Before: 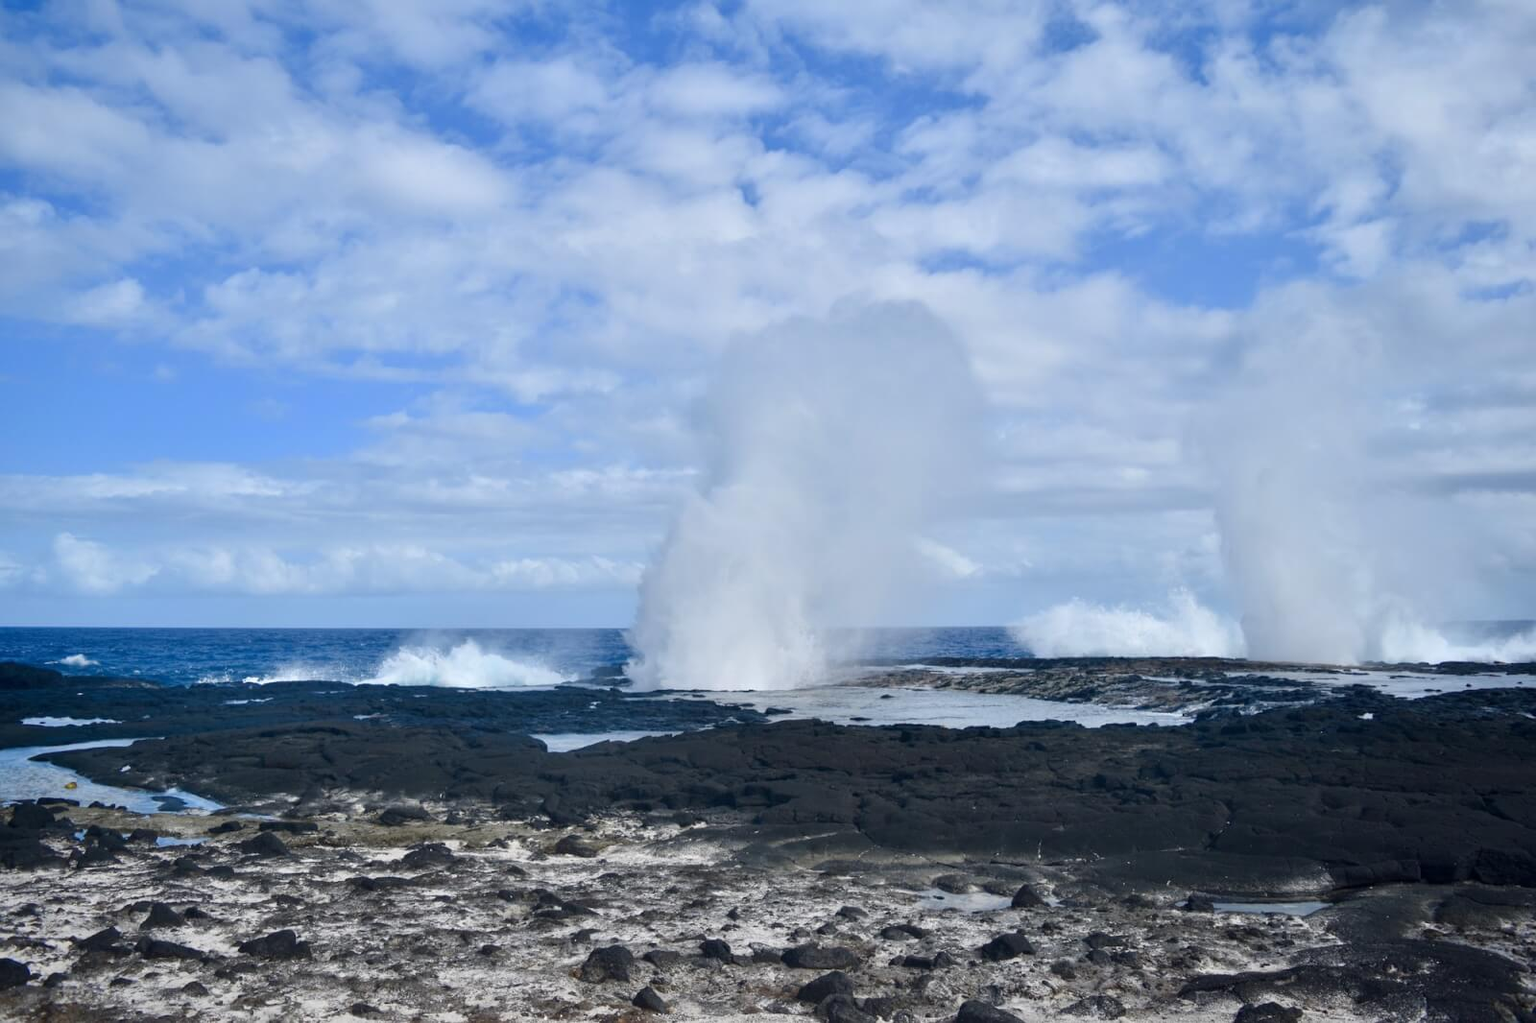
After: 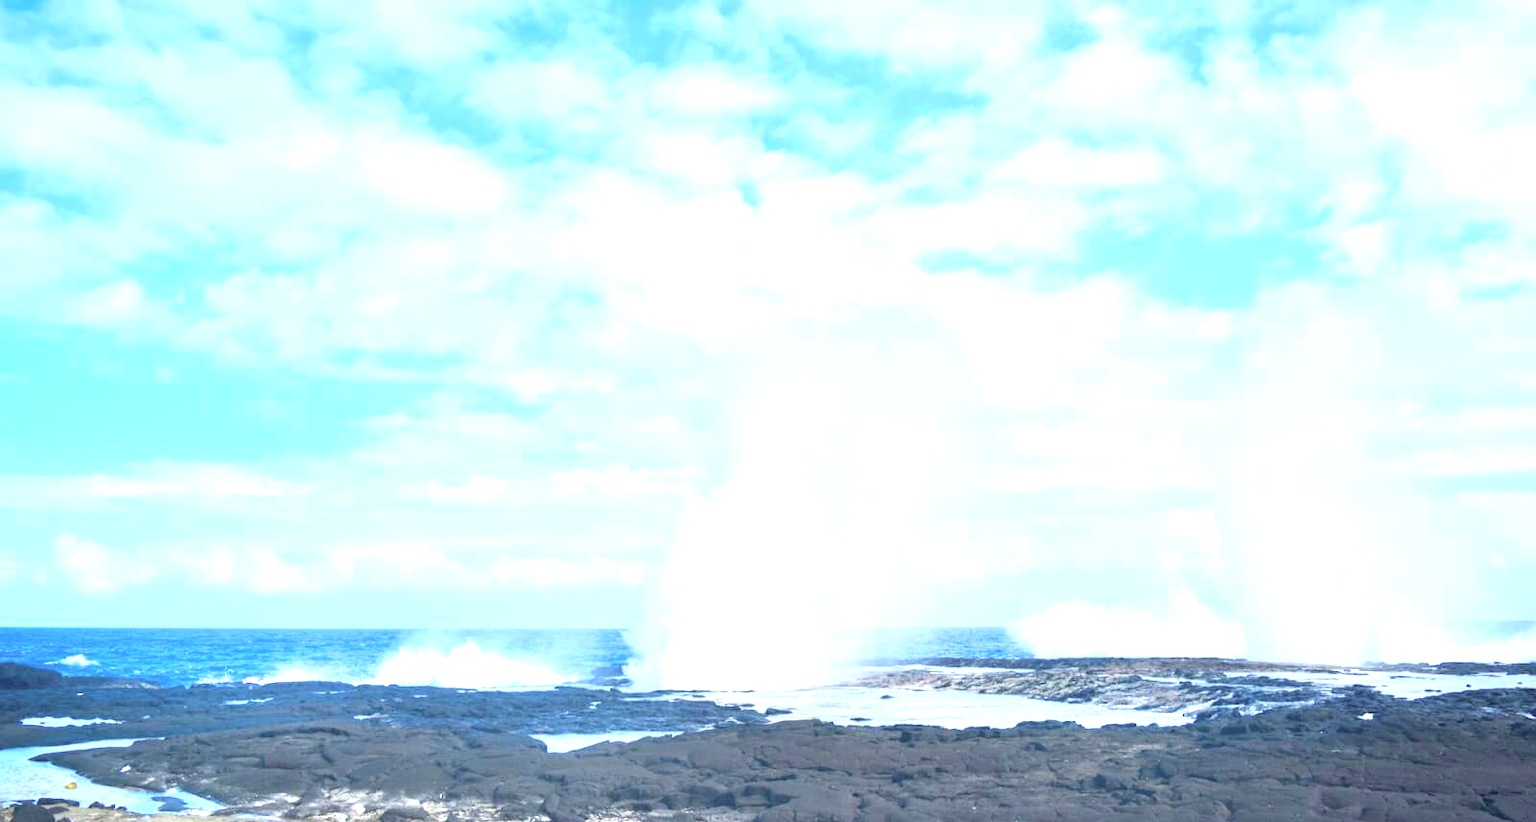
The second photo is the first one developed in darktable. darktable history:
crop: bottom 19.579%
exposure: black level correction 0, exposure 1.707 EV, compensate highlight preservation false
contrast brightness saturation: contrast 0.1, brightness 0.314, saturation 0.135
